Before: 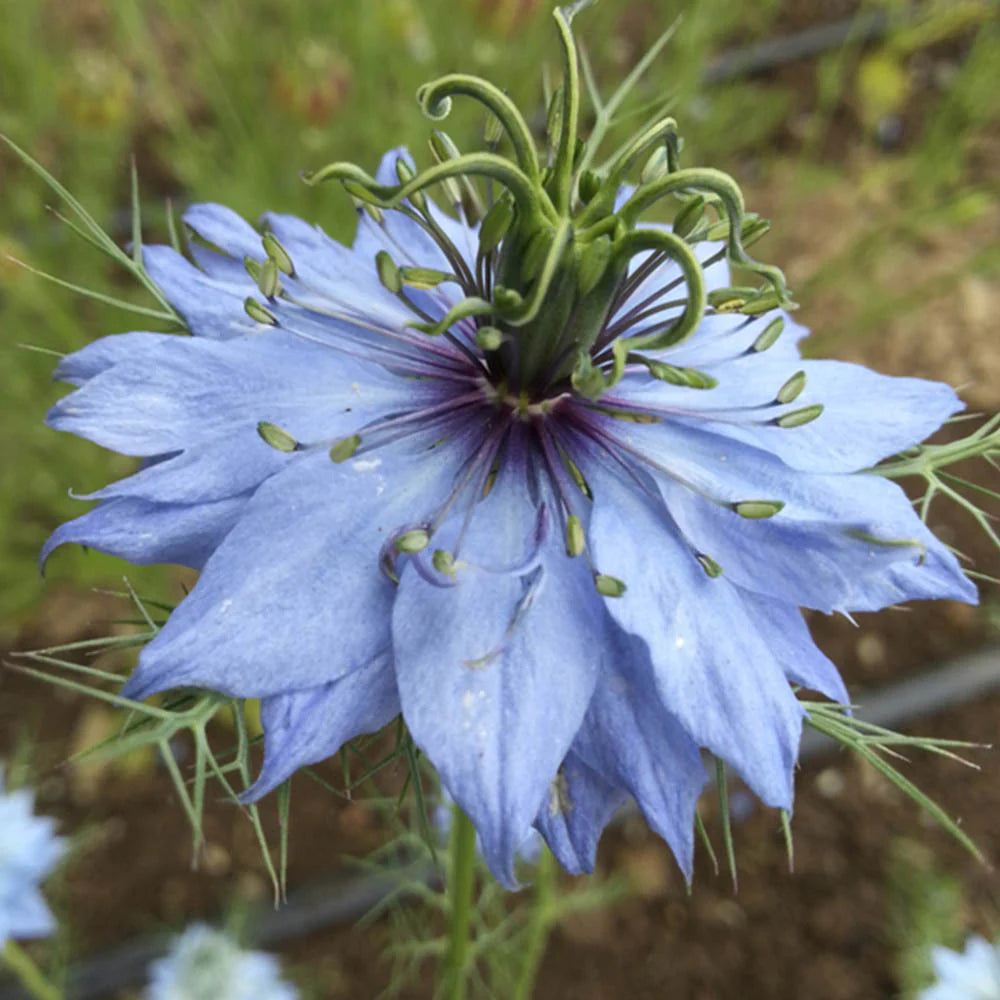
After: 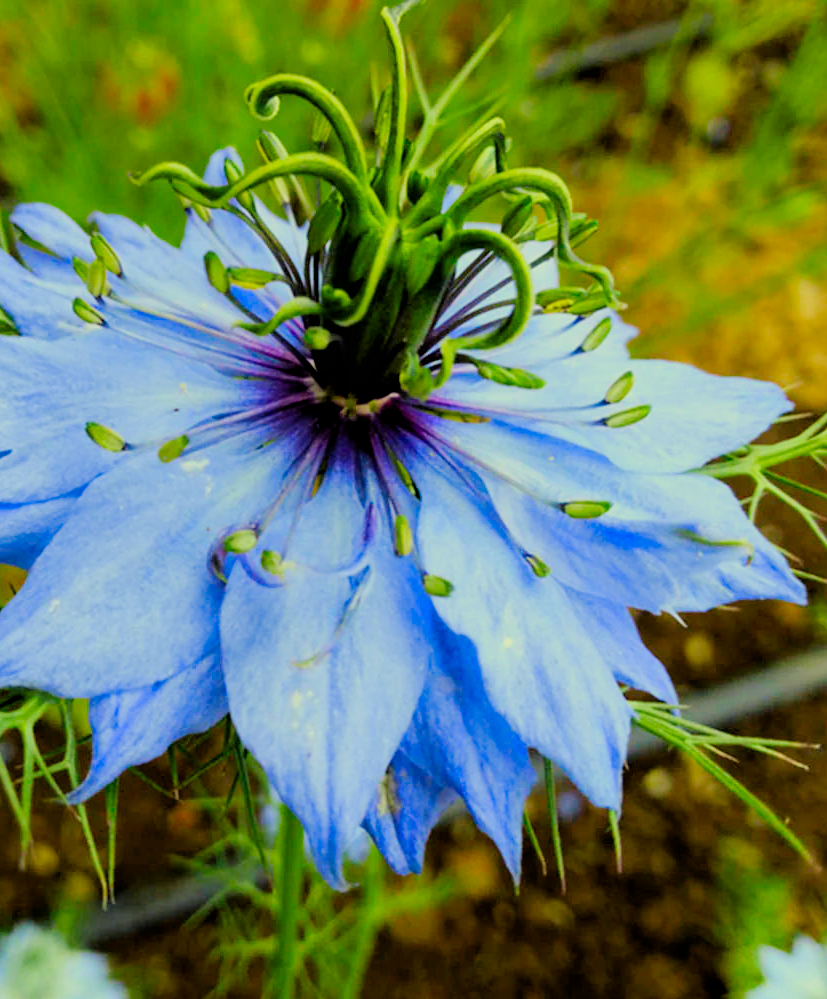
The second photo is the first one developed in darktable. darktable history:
color correction: highlights a* -10.93, highlights b* 9.88, saturation 1.71
filmic rgb: black relative exposure -2.92 EV, white relative exposure 4.56 EV, hardness 1.74, contrast 1.251
crop: left 17.293%, bottom 0.048%
color balance rgb: highlights gain › chroma 2.429%, highlights gain › hue 37.47°, perceptual saturation grading › global saturation 20%, perceptual saturation grading › highlights -14.25%, perceptual saturation grading › shadows 50.243%, perceptual brilliance grading › global brilliance 10.357%
